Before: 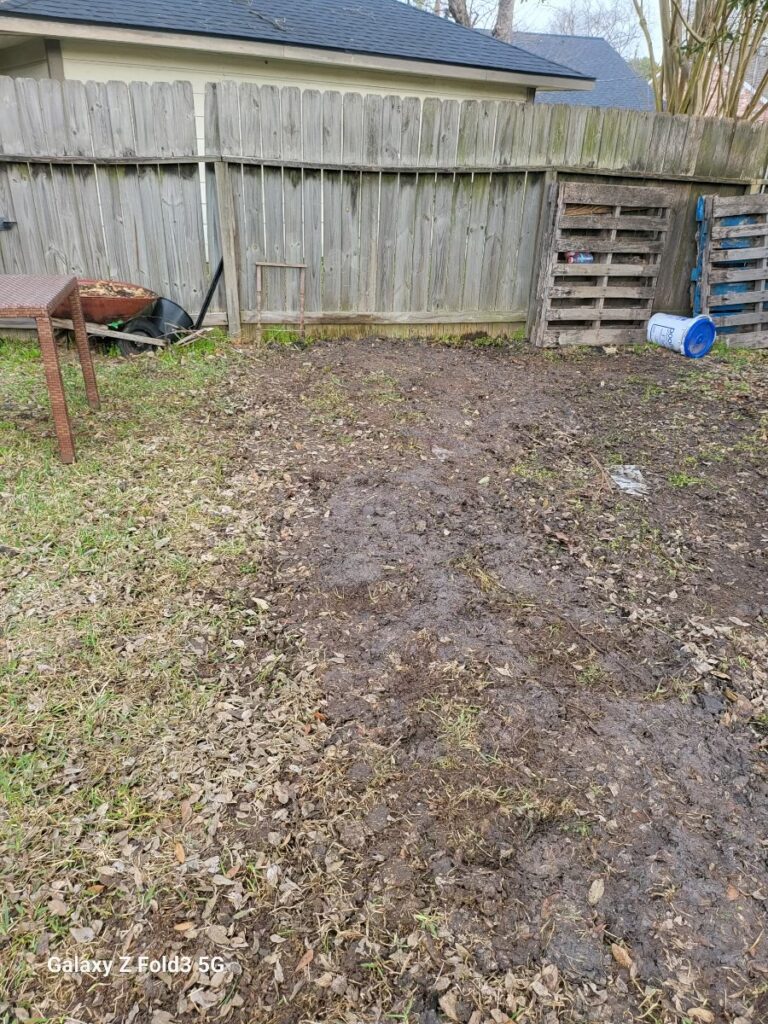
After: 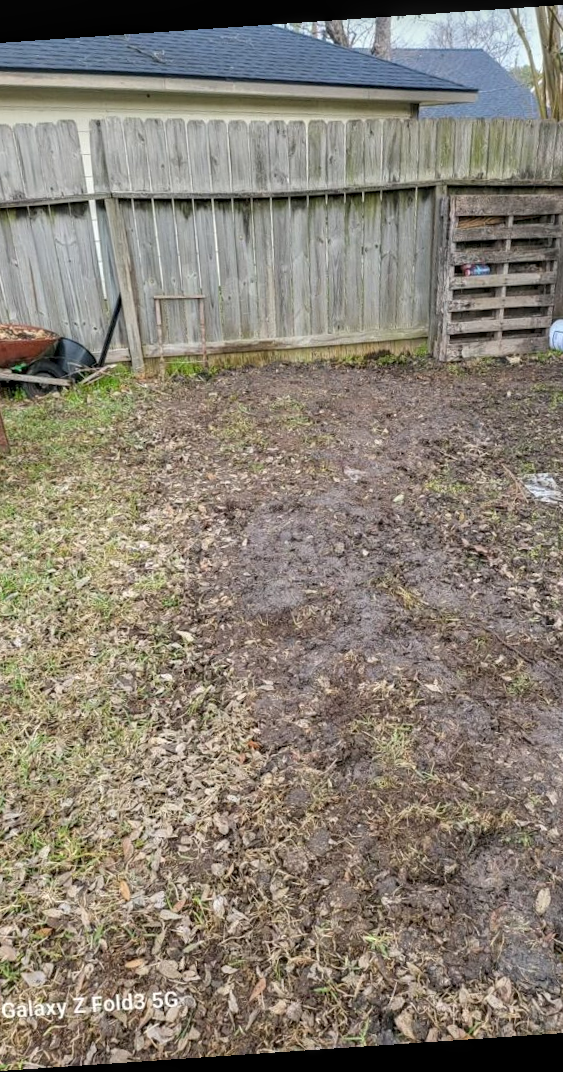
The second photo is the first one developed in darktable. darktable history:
crop and rotate: left 14.436%, right 18.898%
local contrast: on, module defaults
rotate and perspective: rotation -4.2°, shear 0.006, automatic cropping off
